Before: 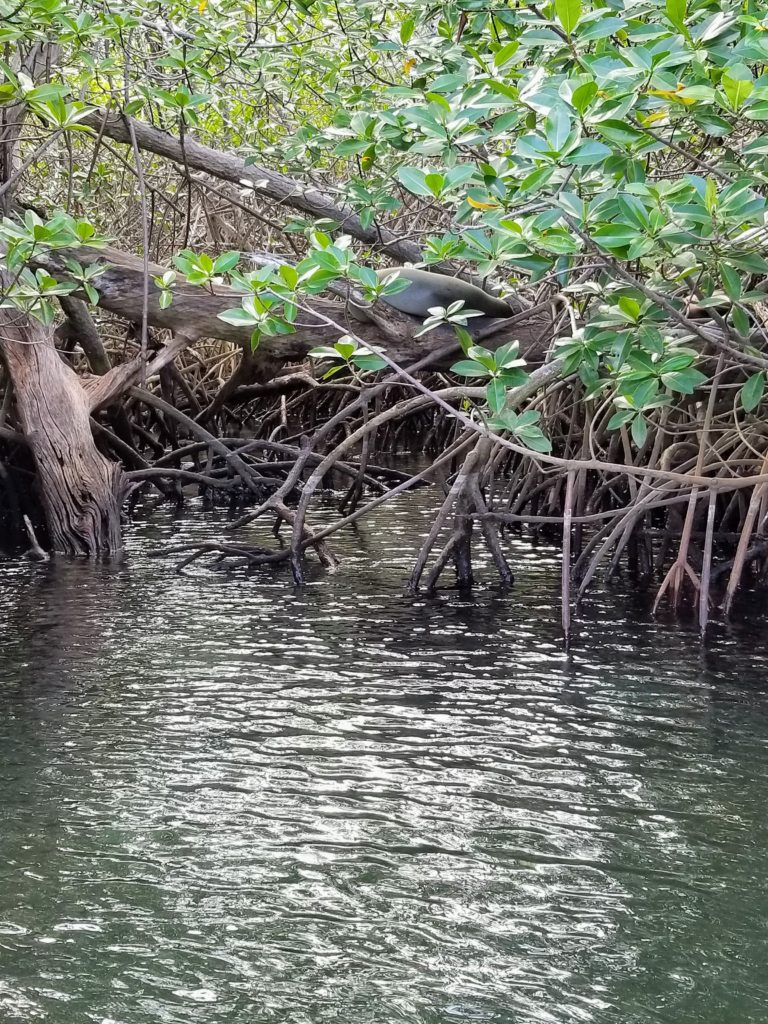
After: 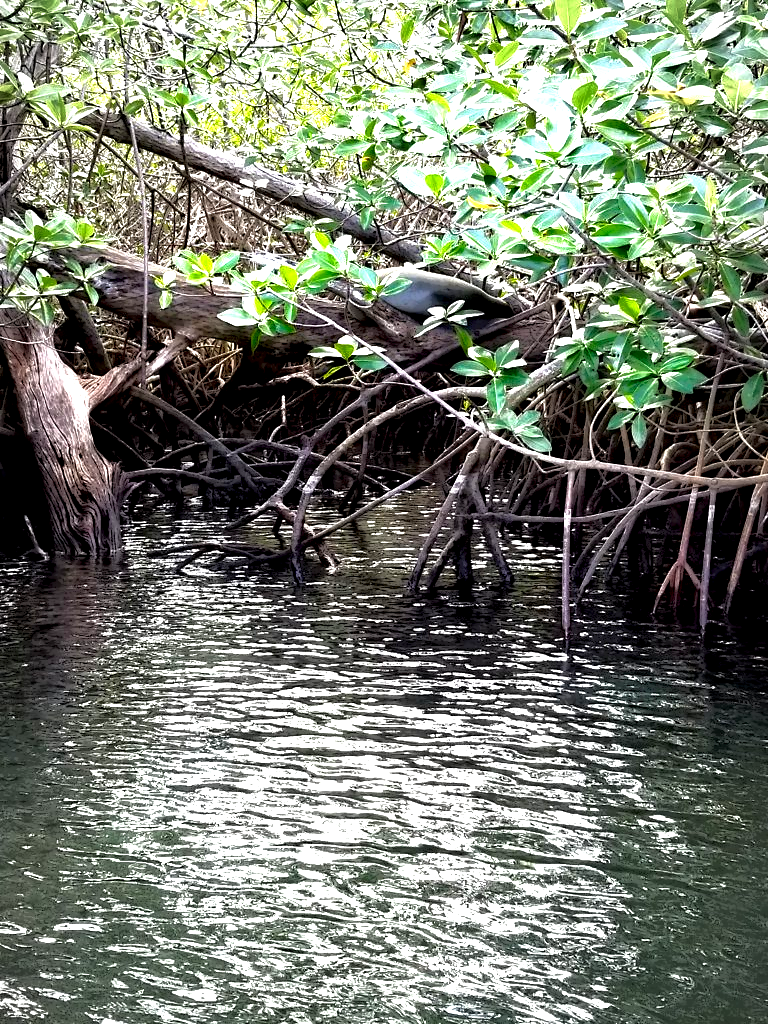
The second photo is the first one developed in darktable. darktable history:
local contrast: highlights 0%, shadows 198%, detail 164%, midtone range 0.001
tone equalizer: on, module defaults
exposure: black level correction 0, exposure 1.675 EV, compensate exposure bias true, compensate highlight preservation false
vignetting: fall-off radius 70%, automatic ratio true
